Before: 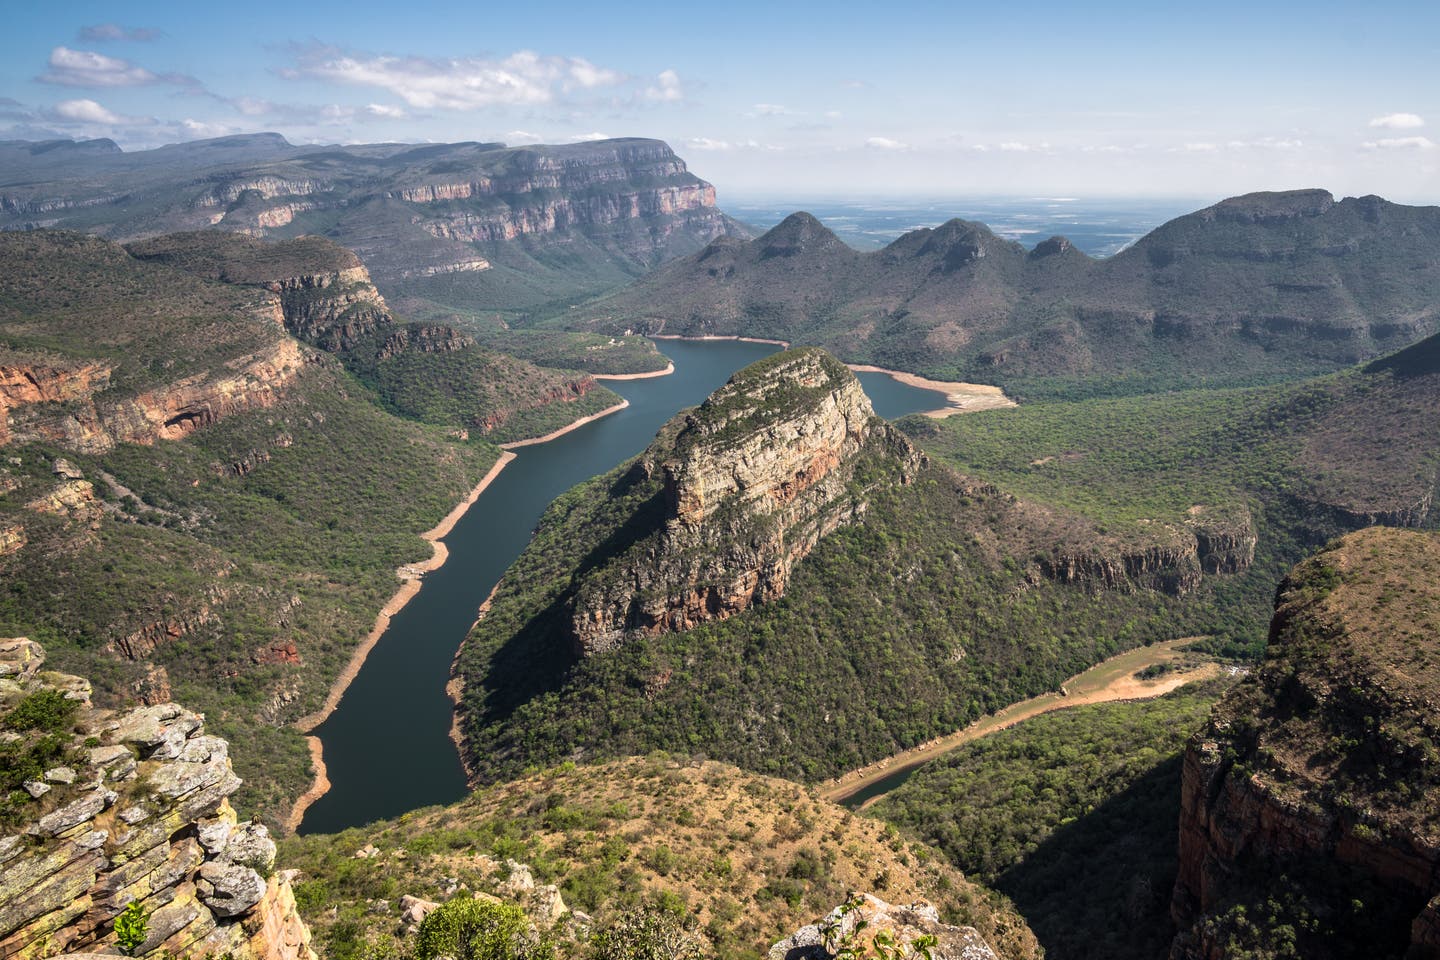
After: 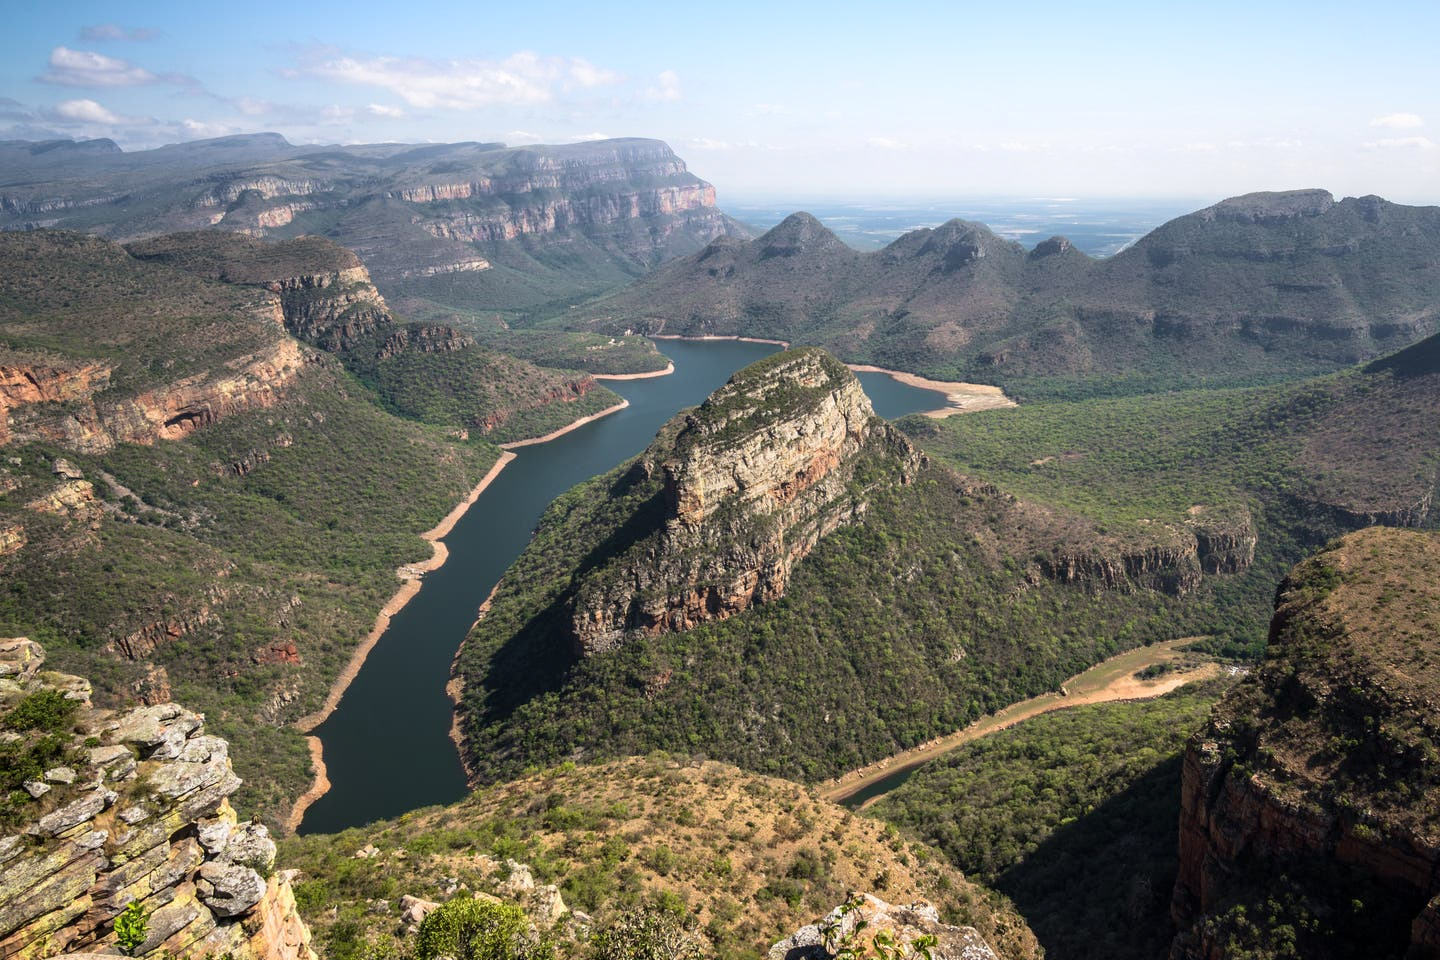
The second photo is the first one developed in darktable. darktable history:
shadows and highlights: shadows -21.17, highlights 99.35, soften with gaussian
